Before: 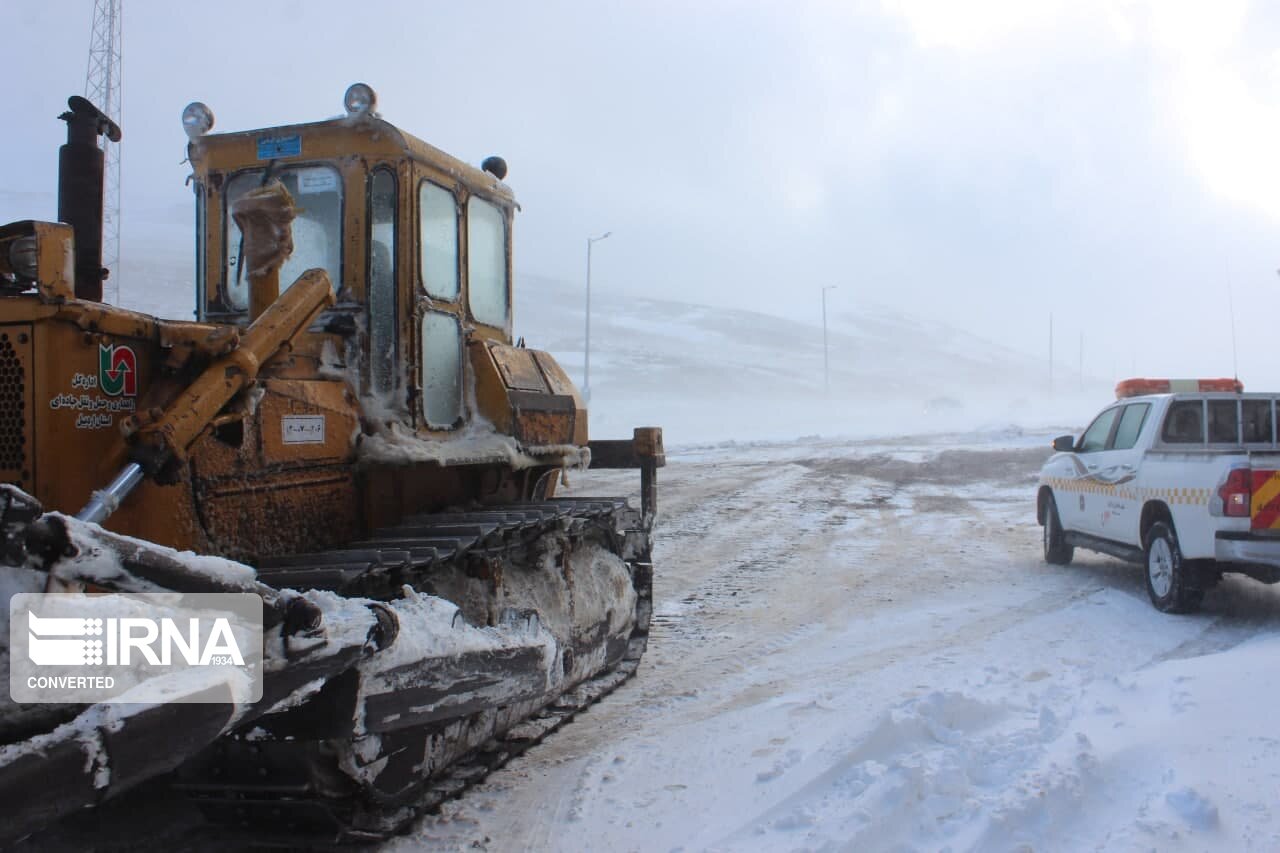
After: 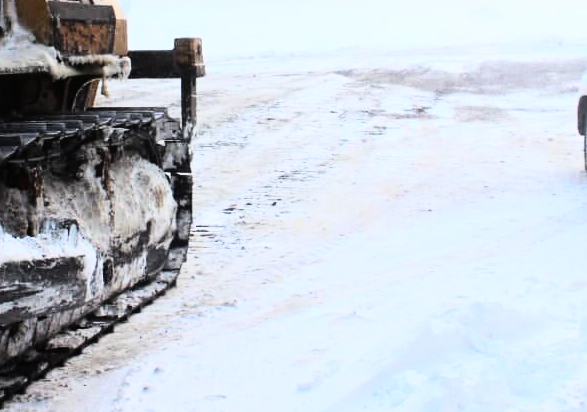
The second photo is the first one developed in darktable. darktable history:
crop: left 35.976%, top 45.819%, right 18.162%, bottom 5.807%
rgb curve: curves: ch0 [(0, 0) (0.21, 0.15) (0.24, 0.21) (0.5, 0.75) (0.75, 0.96) (0.89, 0.99) (1, 1)]; ch1 [(0, 0.02) (0.21, 0.13) (0.25, 0.2) (0.5, 0.67) (0.75, 0.9) (0.89, 0.97) (1, 1)]; ch2 [(0, 0.02) (0.21, 0.13) (0.25, 0.2) (0.5, 0.67) (0.75, 0.9) (0.89, 0.97) (1, 1)], compensate middle gray true
